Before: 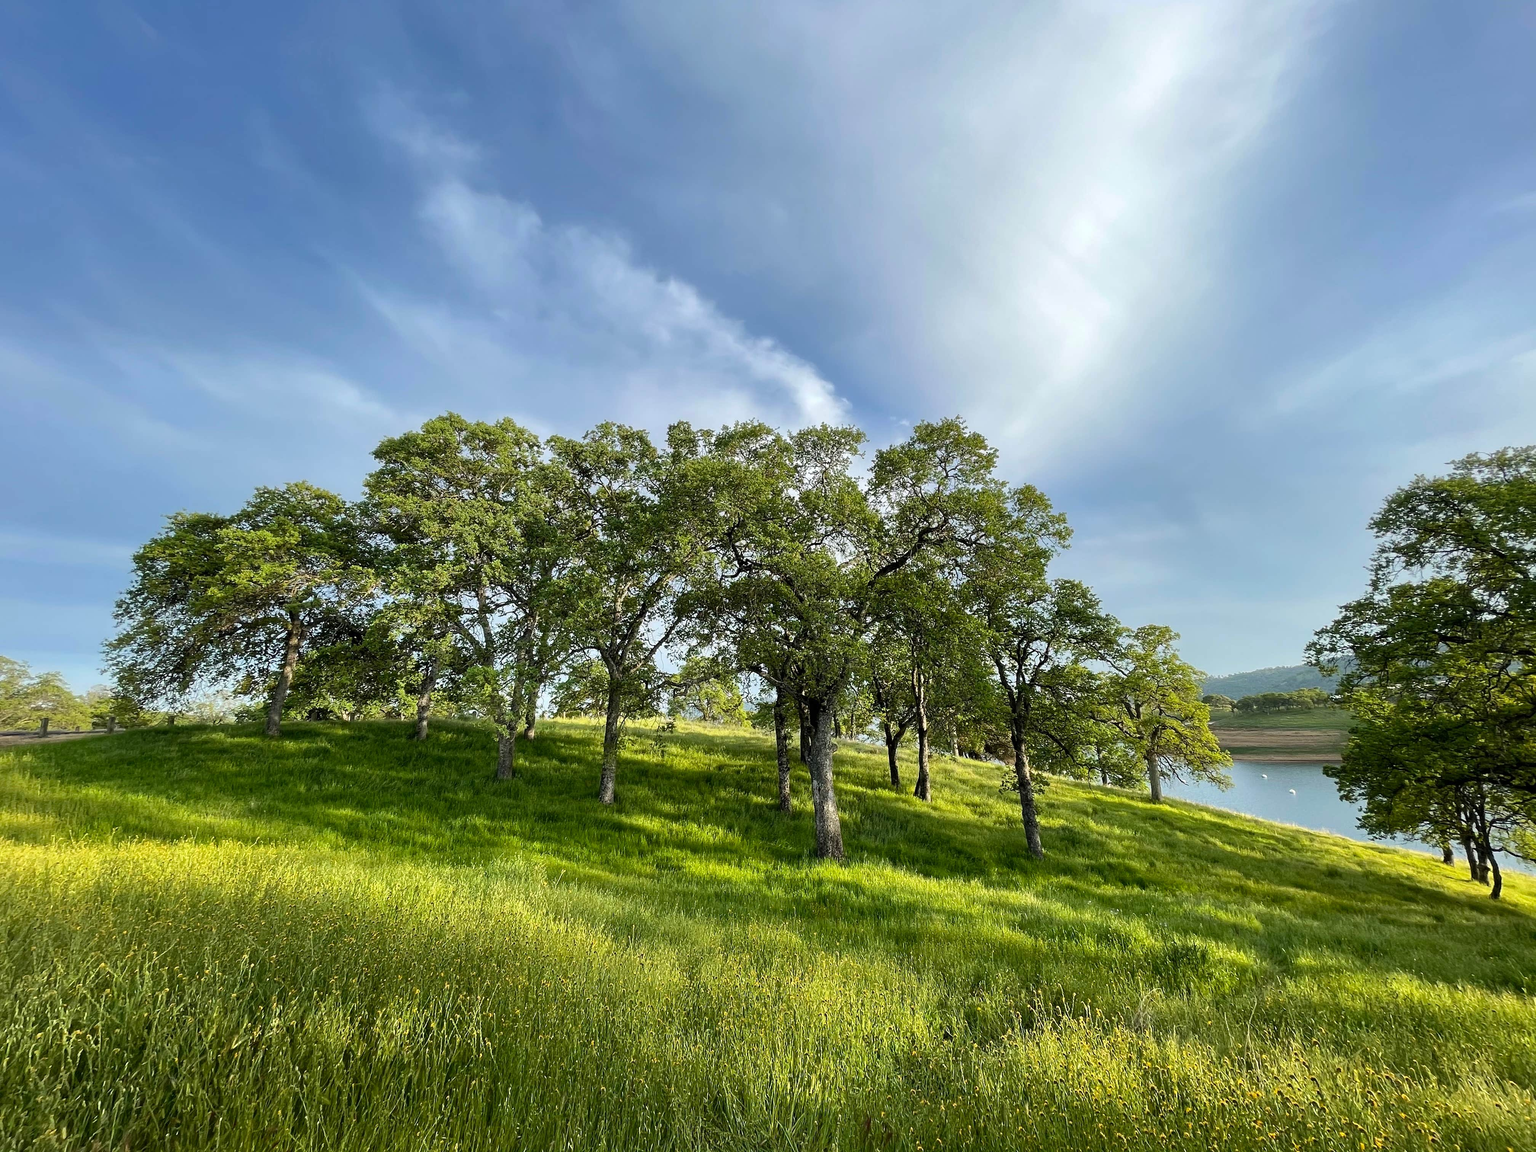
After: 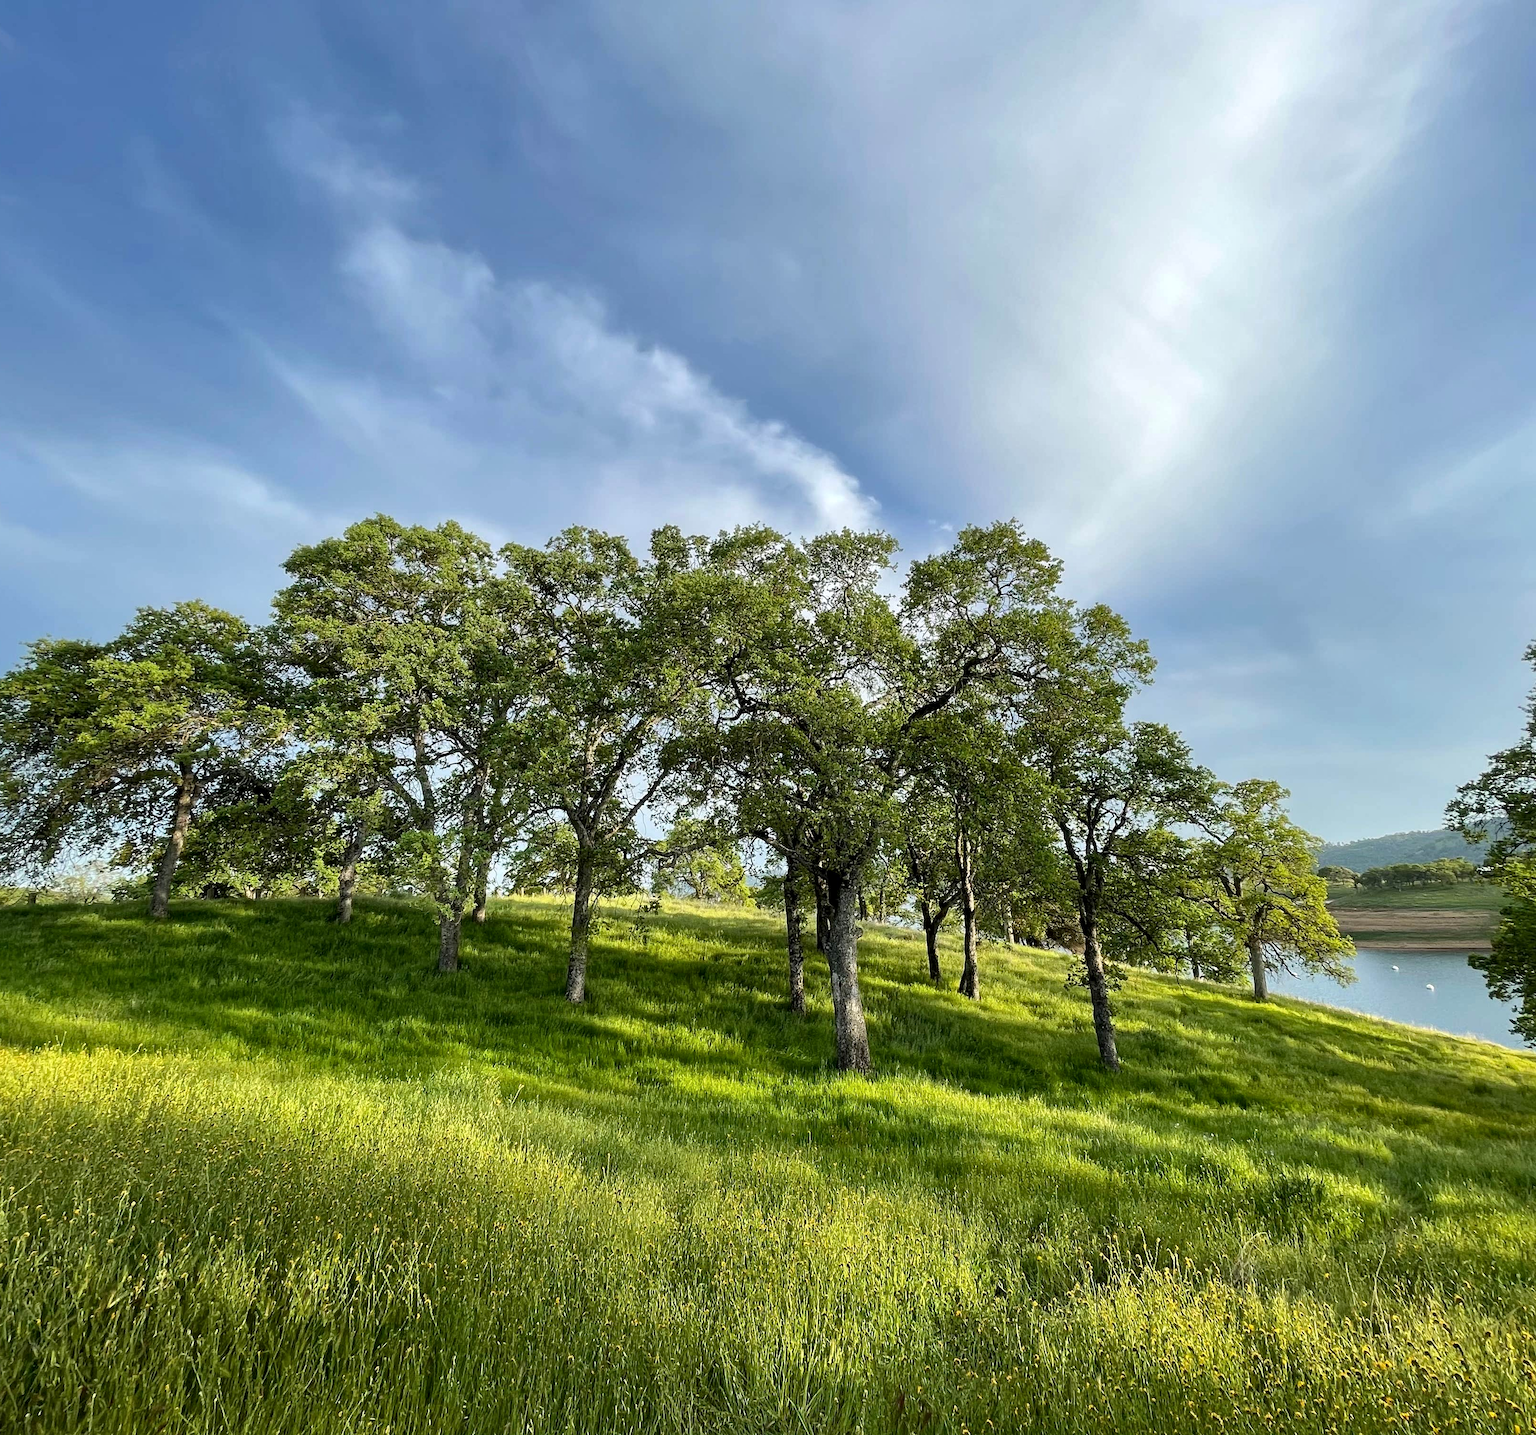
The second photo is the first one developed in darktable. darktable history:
crop and rotate: left 9.495%, right 10.273%
local contrast: mode bilateral grid, contrast 20, coarseness 49, detail 120%, midtone range 0.2
